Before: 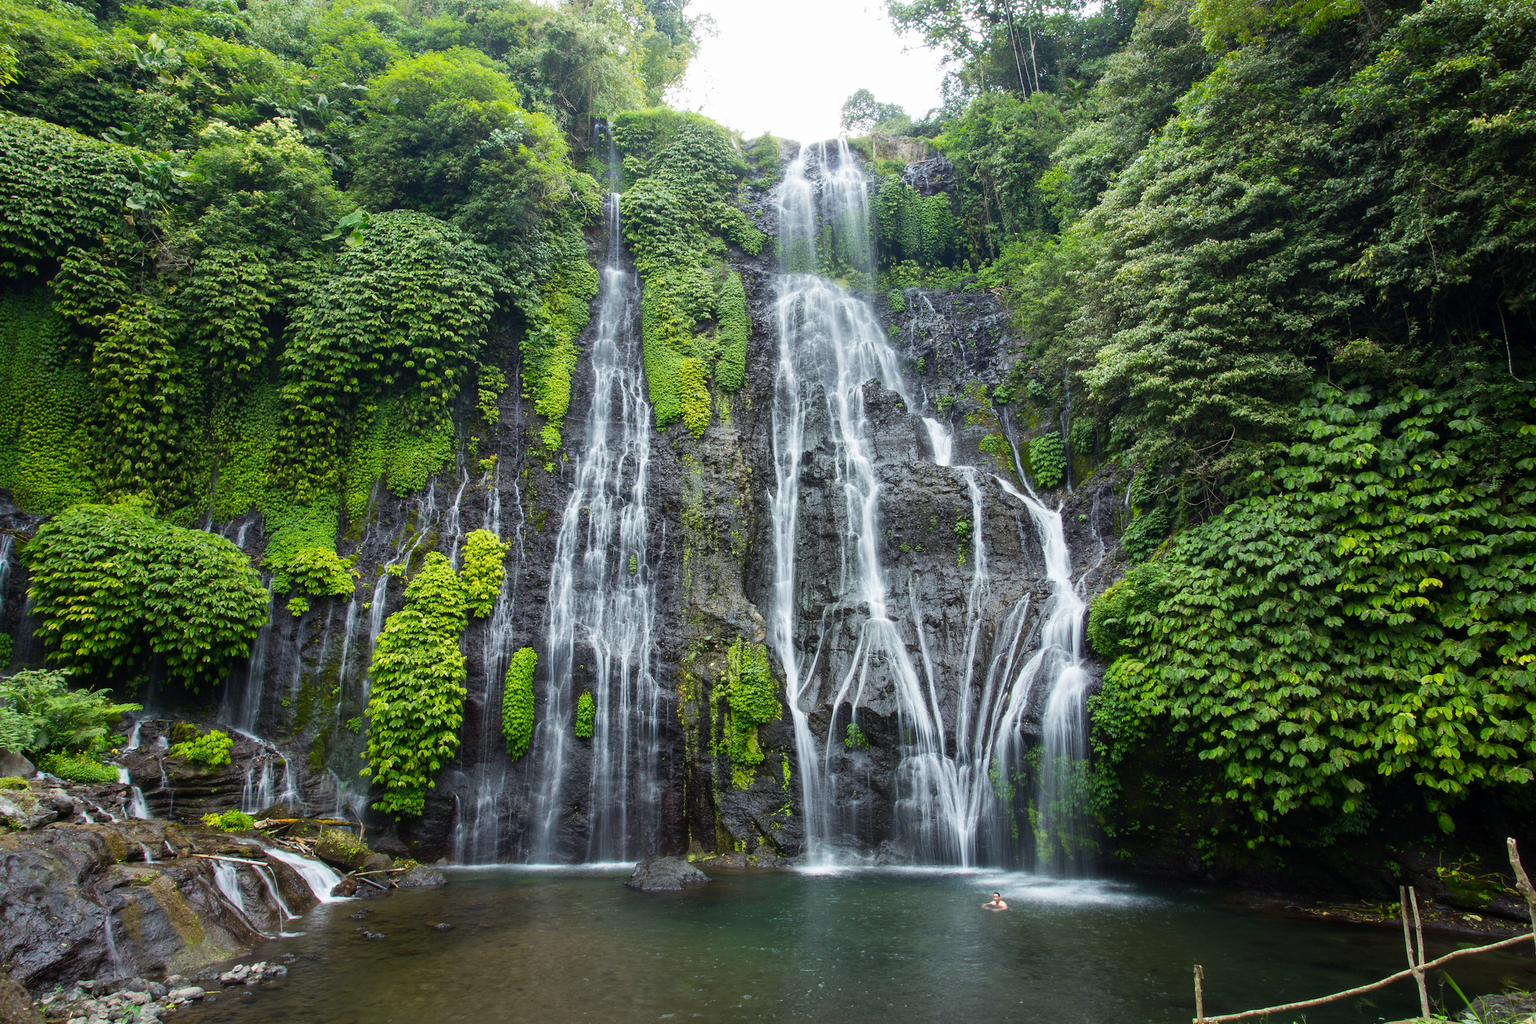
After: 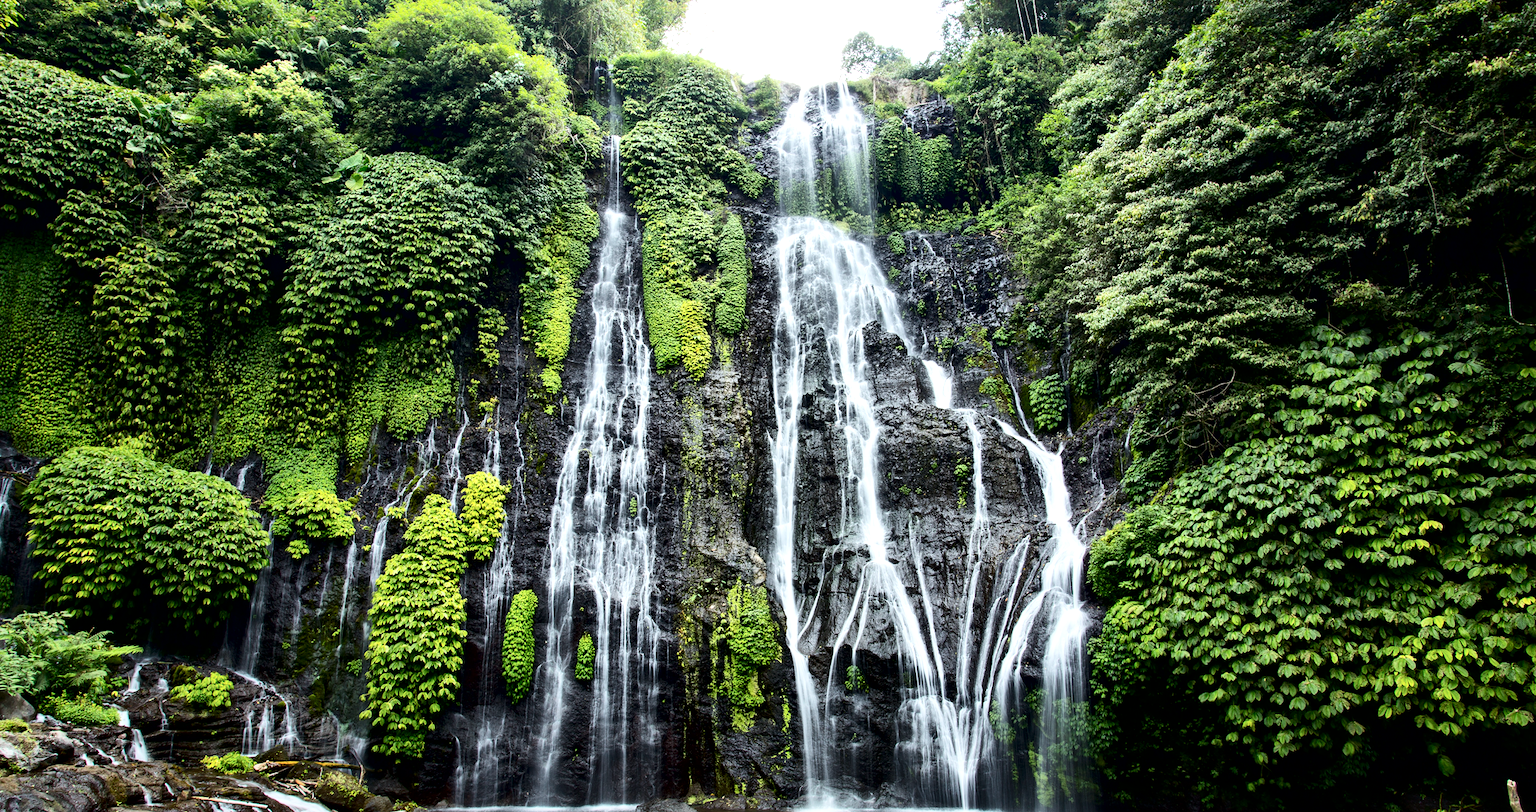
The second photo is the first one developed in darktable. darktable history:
crop and rotate: top 5.667%, bottom 14.937%
contrast brightness saturation: contrast 0.28
local contrast: mode bilateral grid, contrast 70, coarseness 75, detail 180%, midtone range 0.2
